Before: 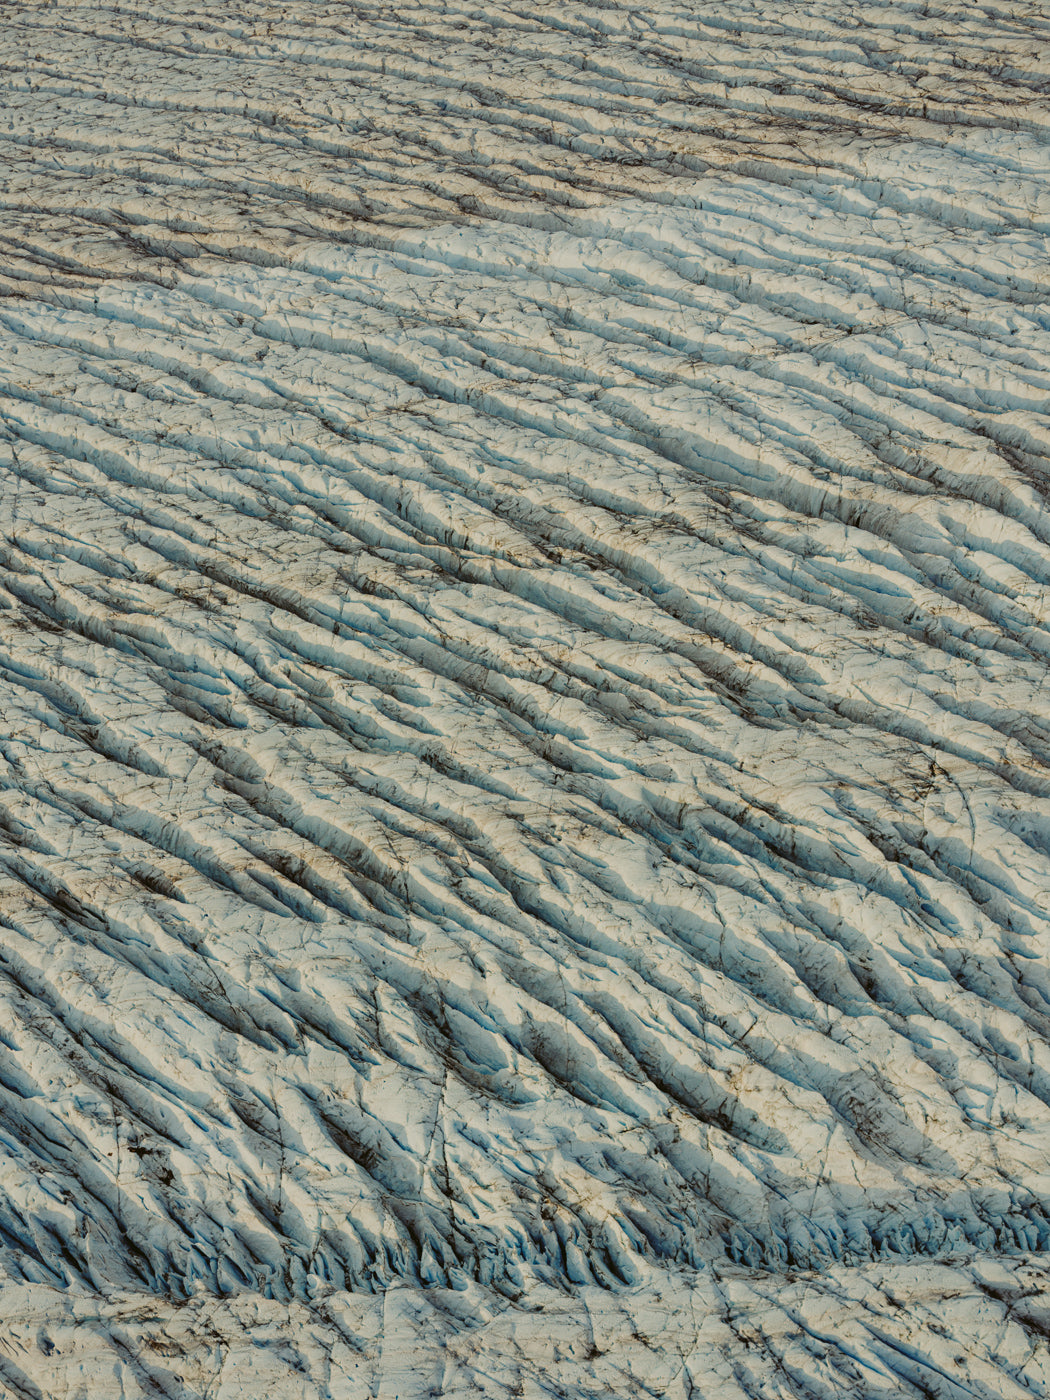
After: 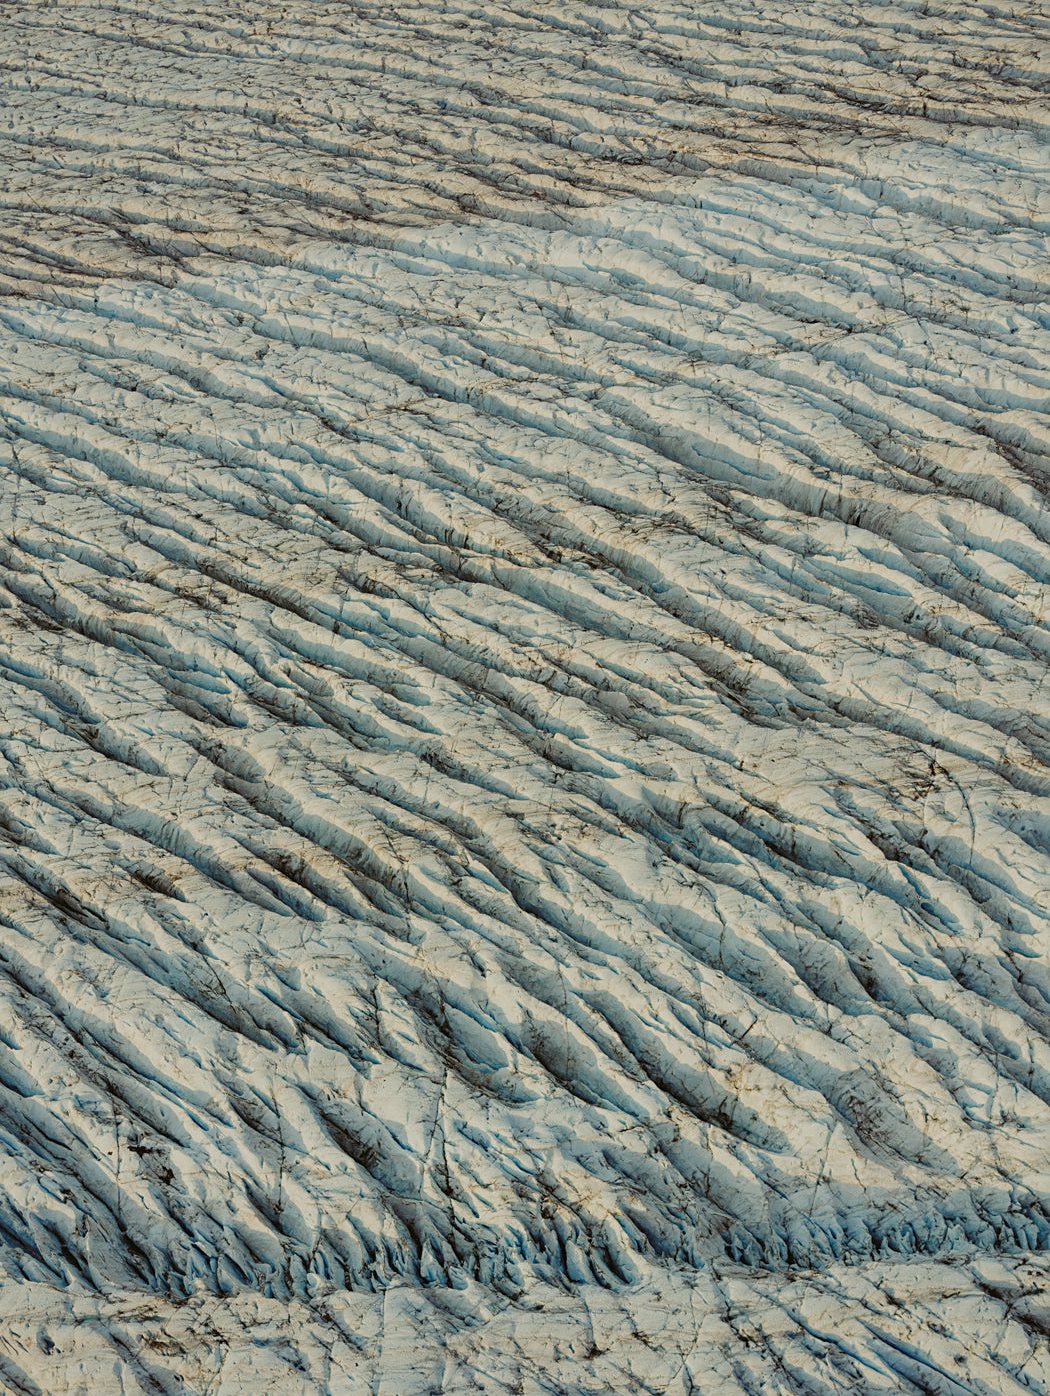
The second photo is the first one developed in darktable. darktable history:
crop: top 0.142%, bottom 0.096%
sharpen: amount 0.208
